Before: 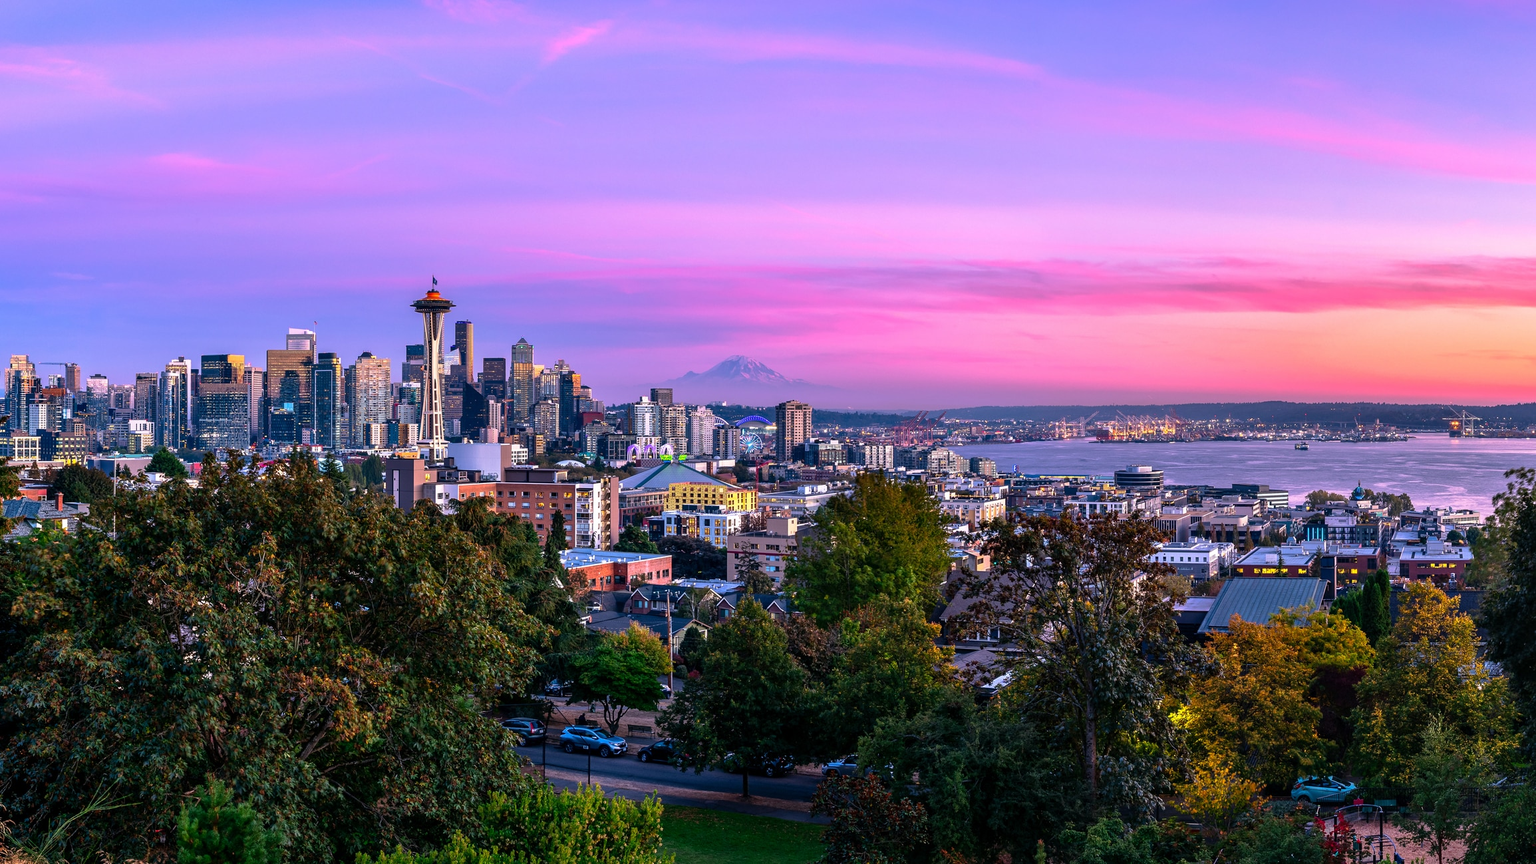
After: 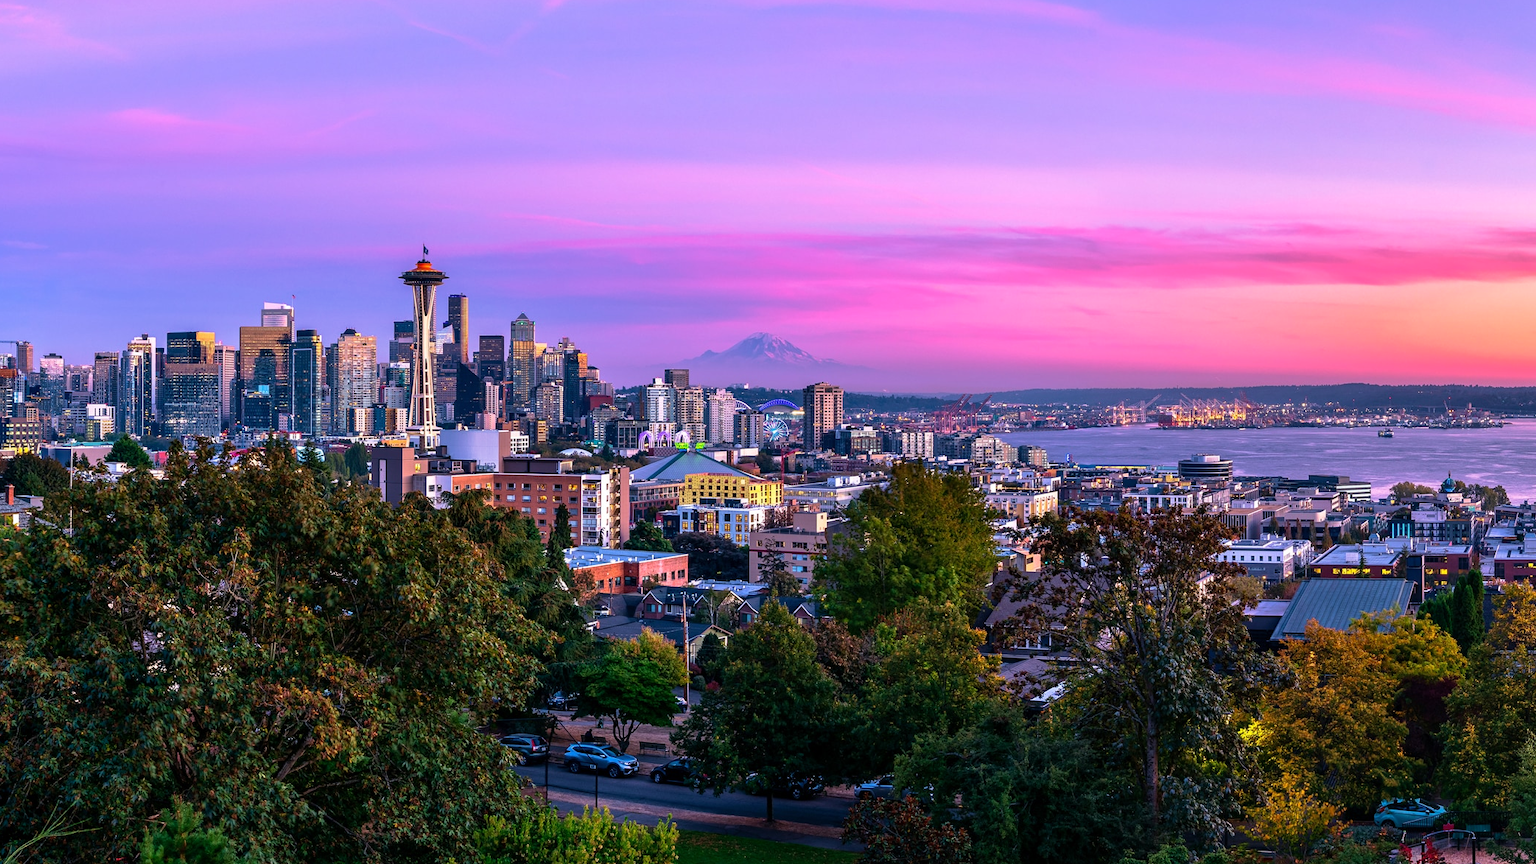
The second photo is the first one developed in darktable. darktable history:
crop: left 3.305%, top 6.436%, right 6.389%, bottom 3.258%
velvia: on, module defaults
